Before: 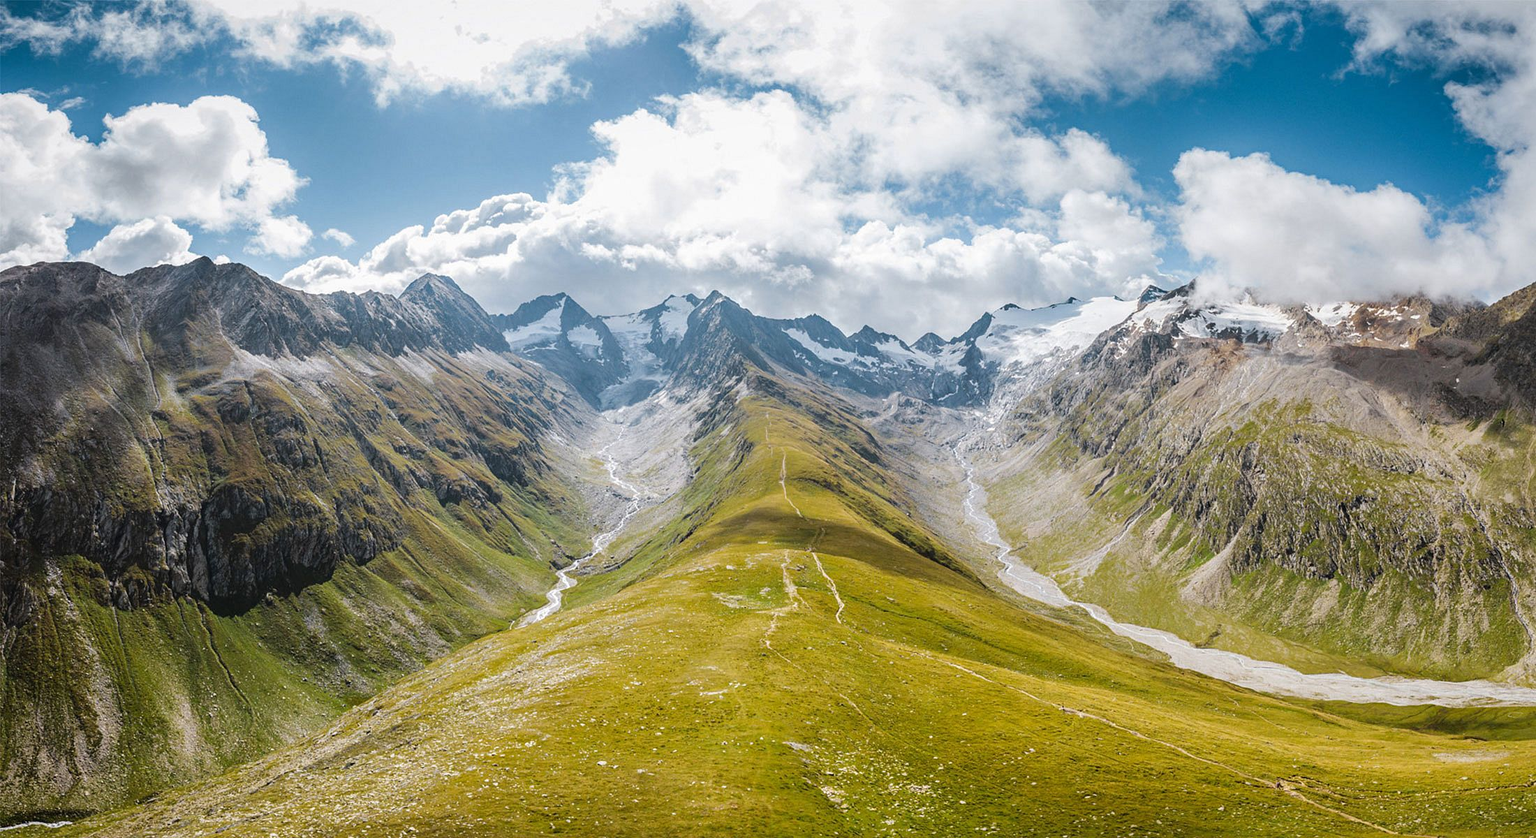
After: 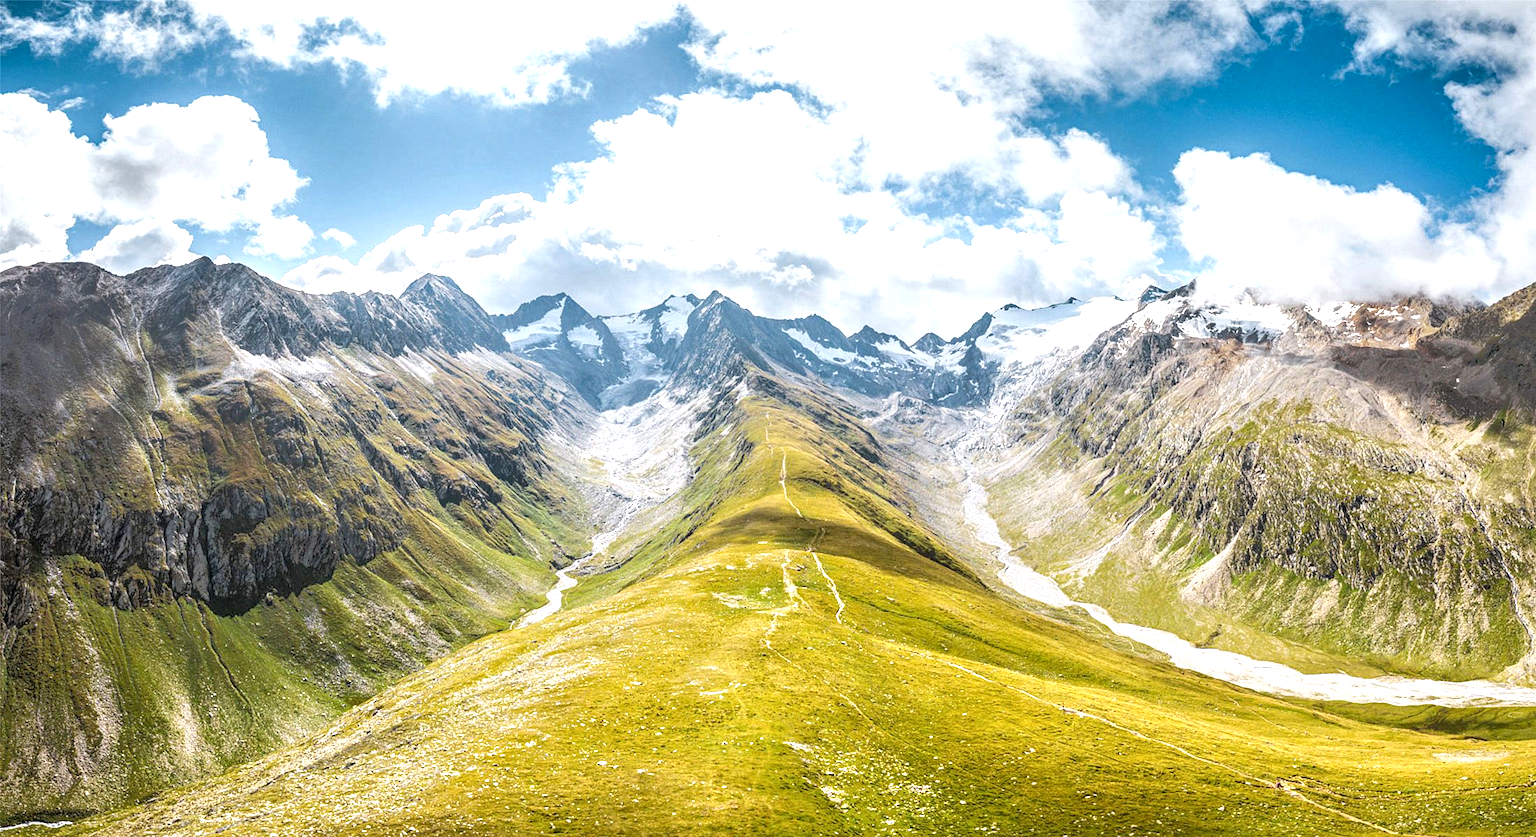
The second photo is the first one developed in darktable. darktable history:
exposure: black level correction 0, exposure 0.696 EV, compensate highlight preservation false
local contrast: detail 130%
tone equalizer: -8 EV -0.489 EV, -7 EV -0.317 EV, -6 EV -0.085 EV, -5 EV 0.404 EV, -4 EV 0.99 EV, -3 EV 0.819 EV, -2 EV -0.014 EV, -1 EV 0.126 EV, +0 EV -0.019 EV, smoothing 1
